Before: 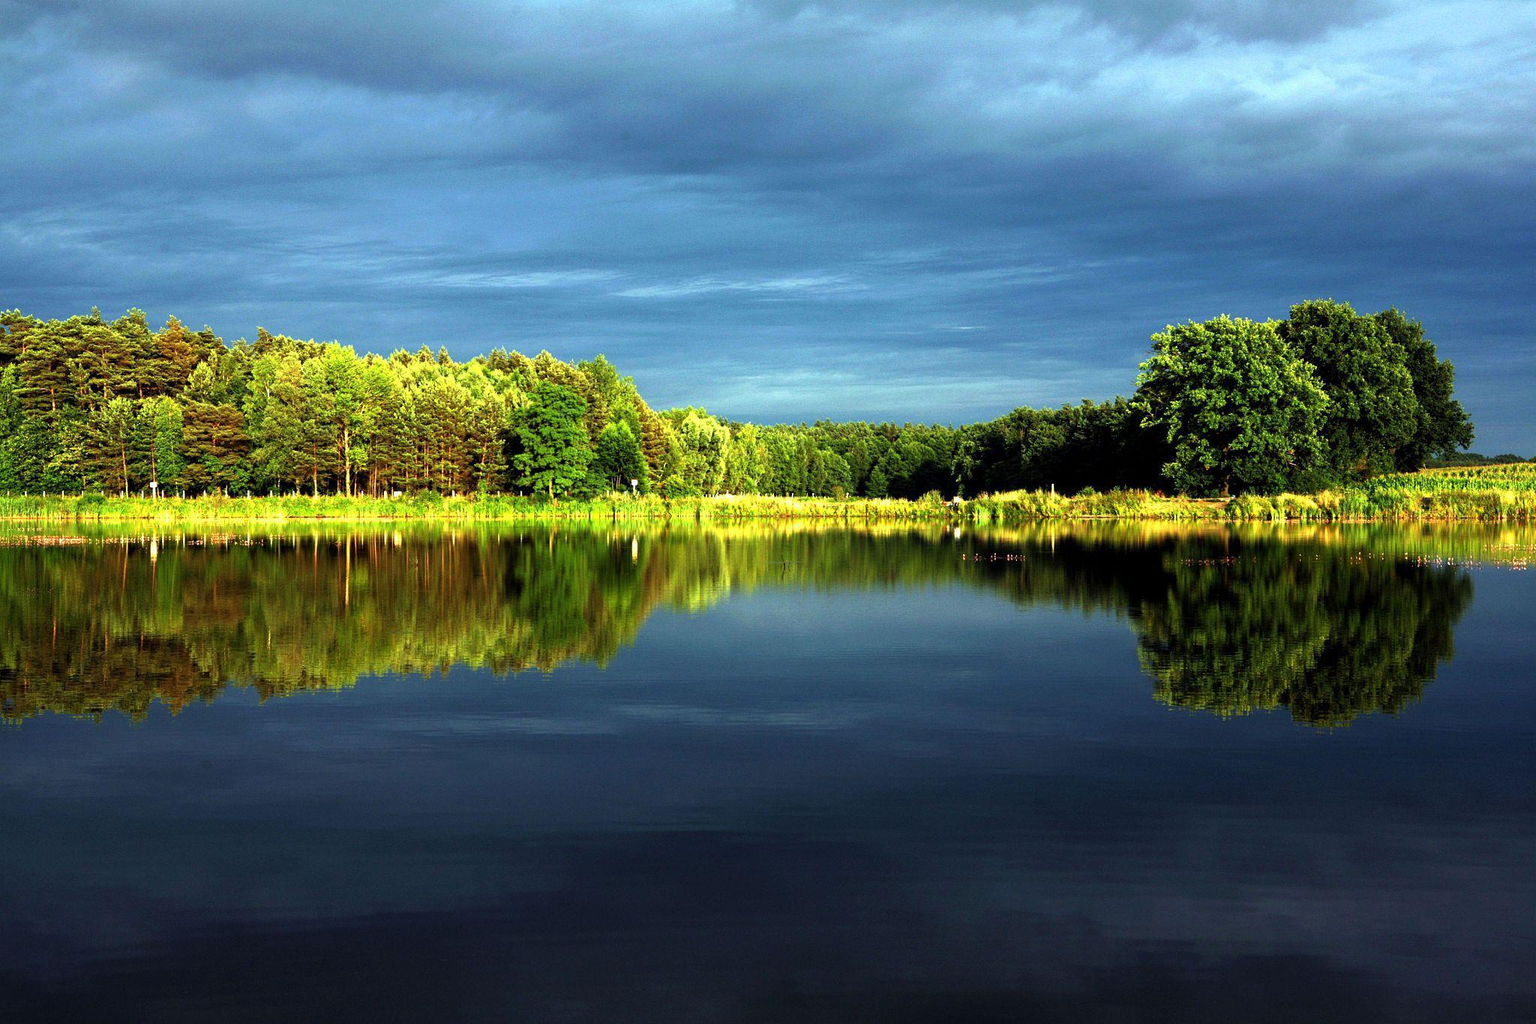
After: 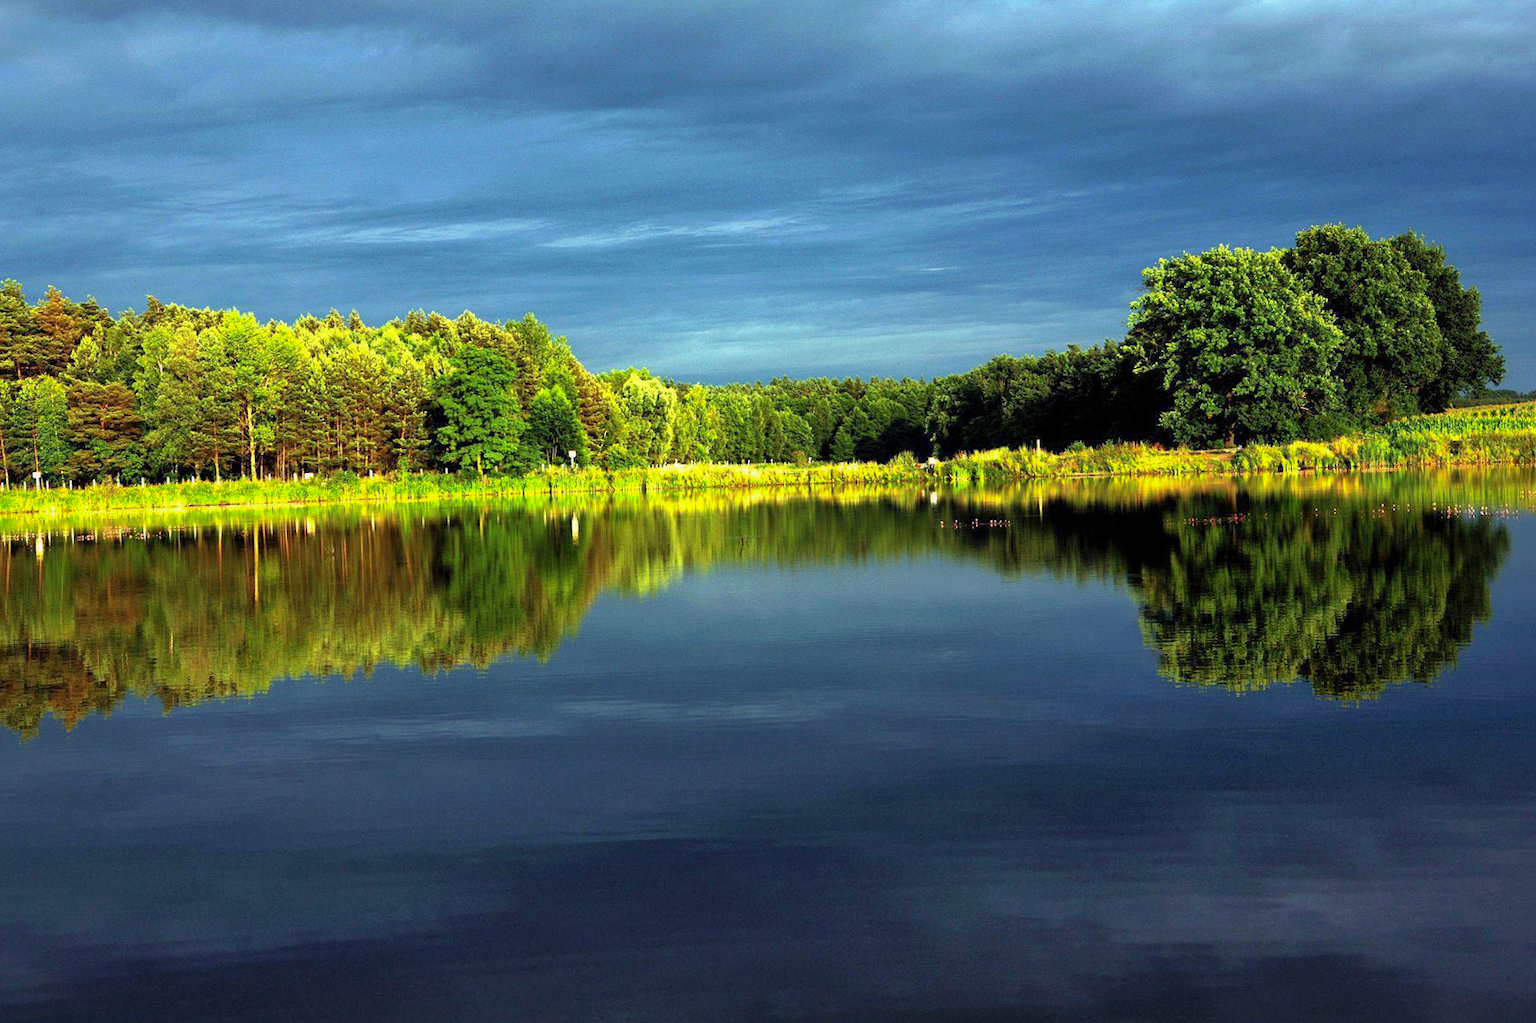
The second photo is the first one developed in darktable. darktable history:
crop and rotate: angle 1.96°, left 5.673%, top 5.673%
shadows and highlights: on, module defaults
